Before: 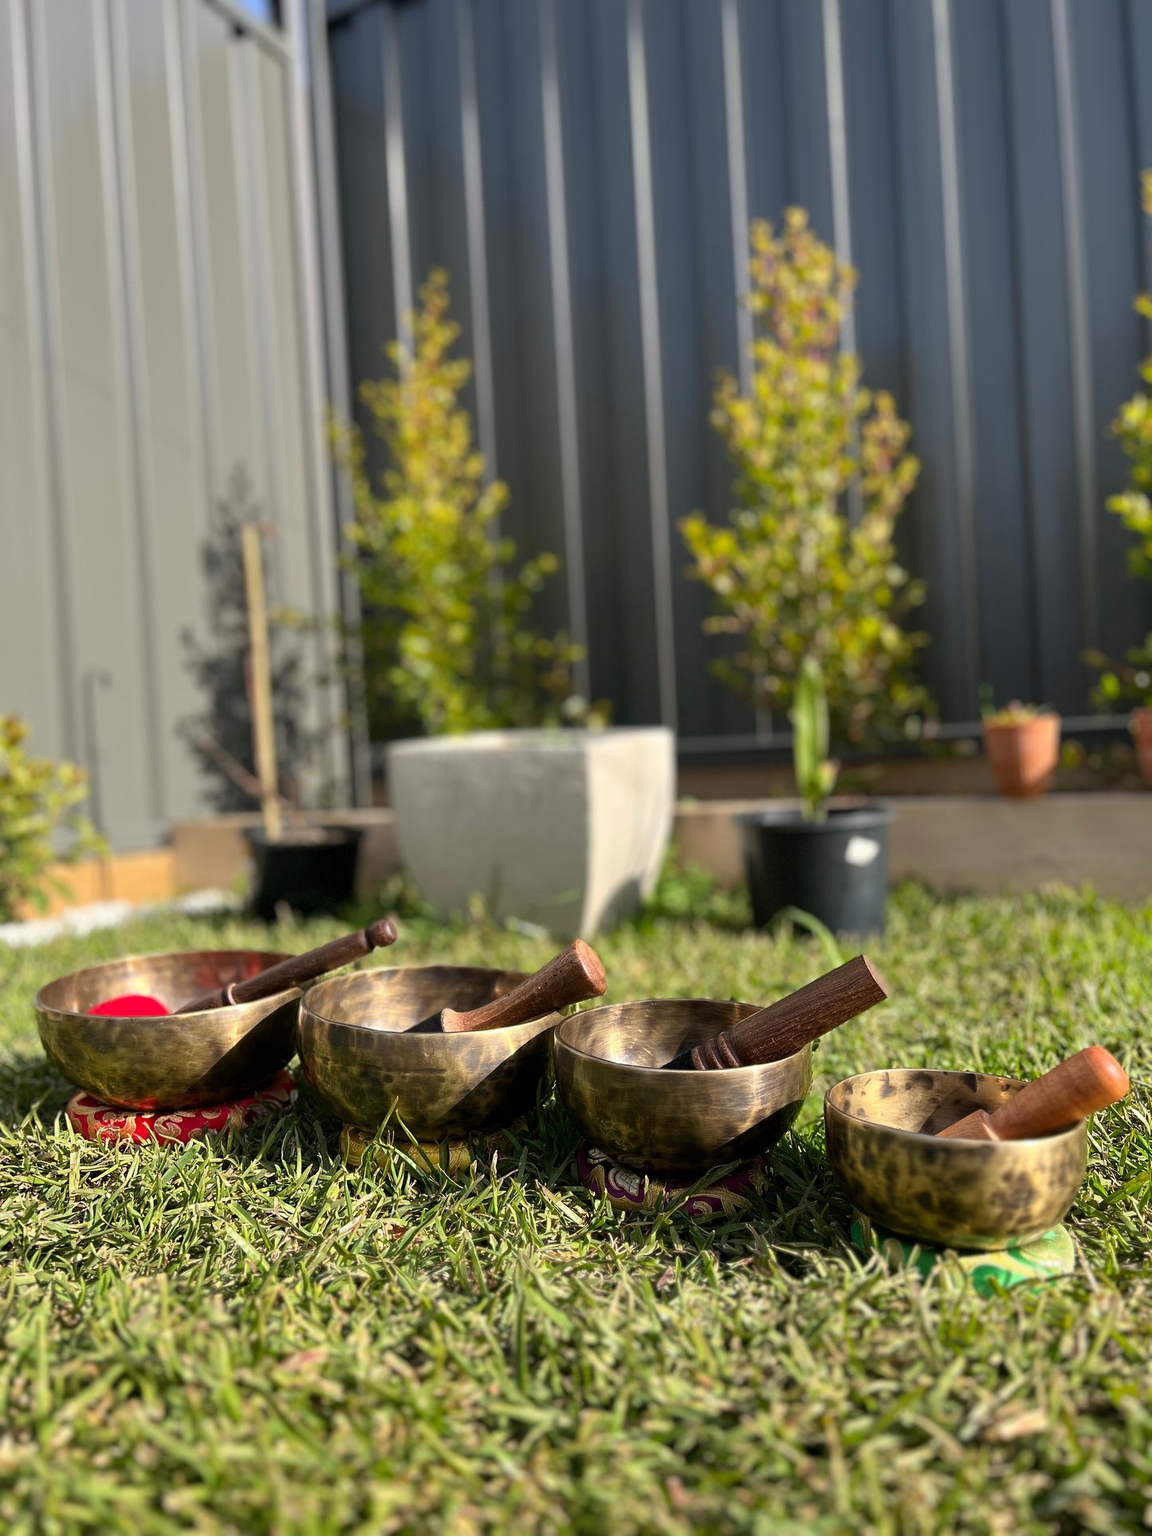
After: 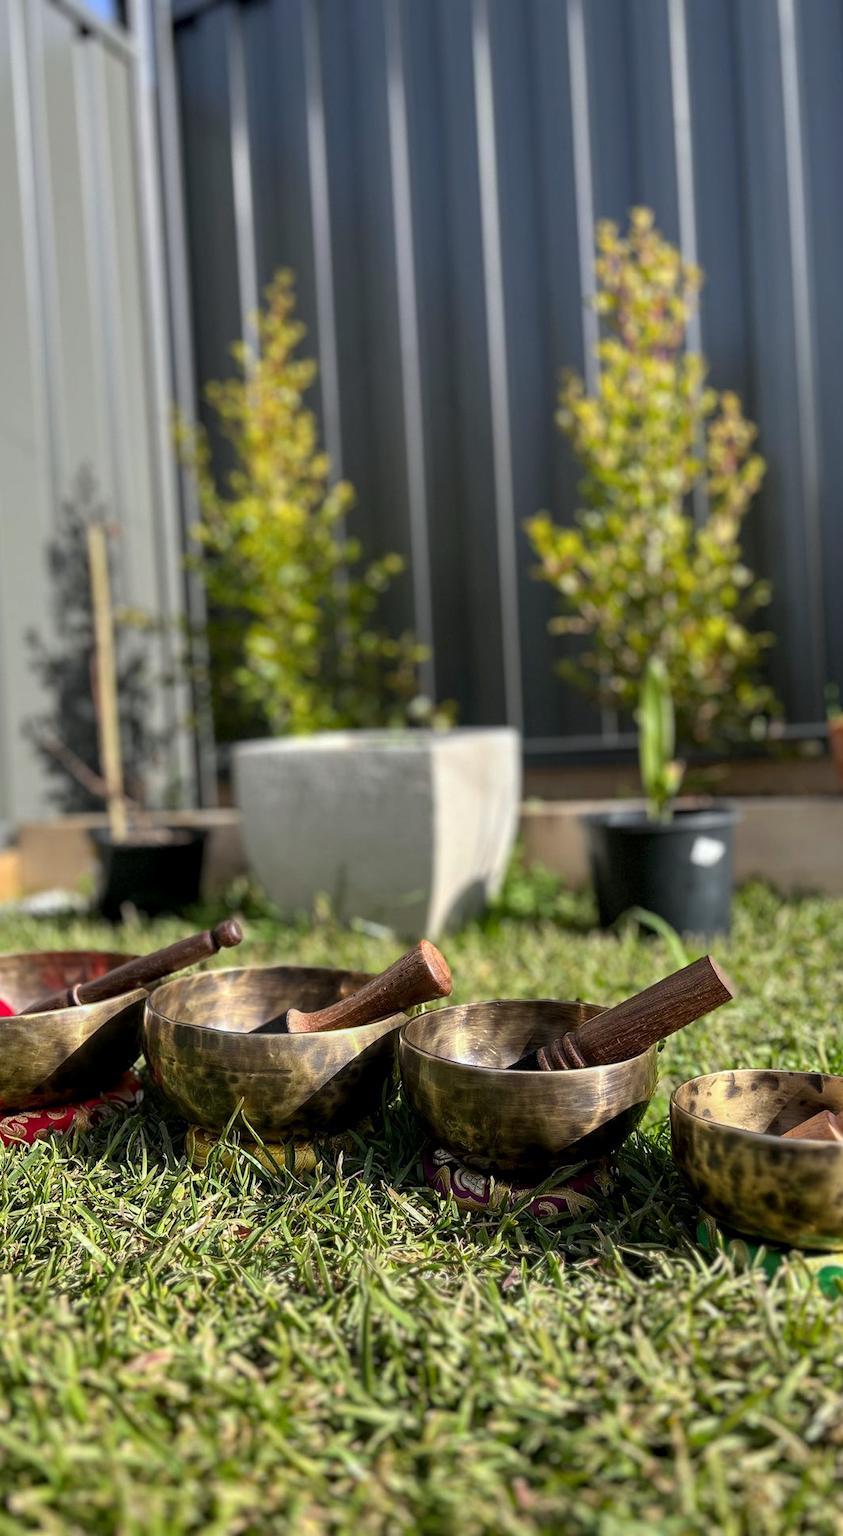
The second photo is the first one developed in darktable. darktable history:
crop: left 13.443%, right 13.31%
local contrast: on, module defaults
white balance: red 0.974, blue 1.044
